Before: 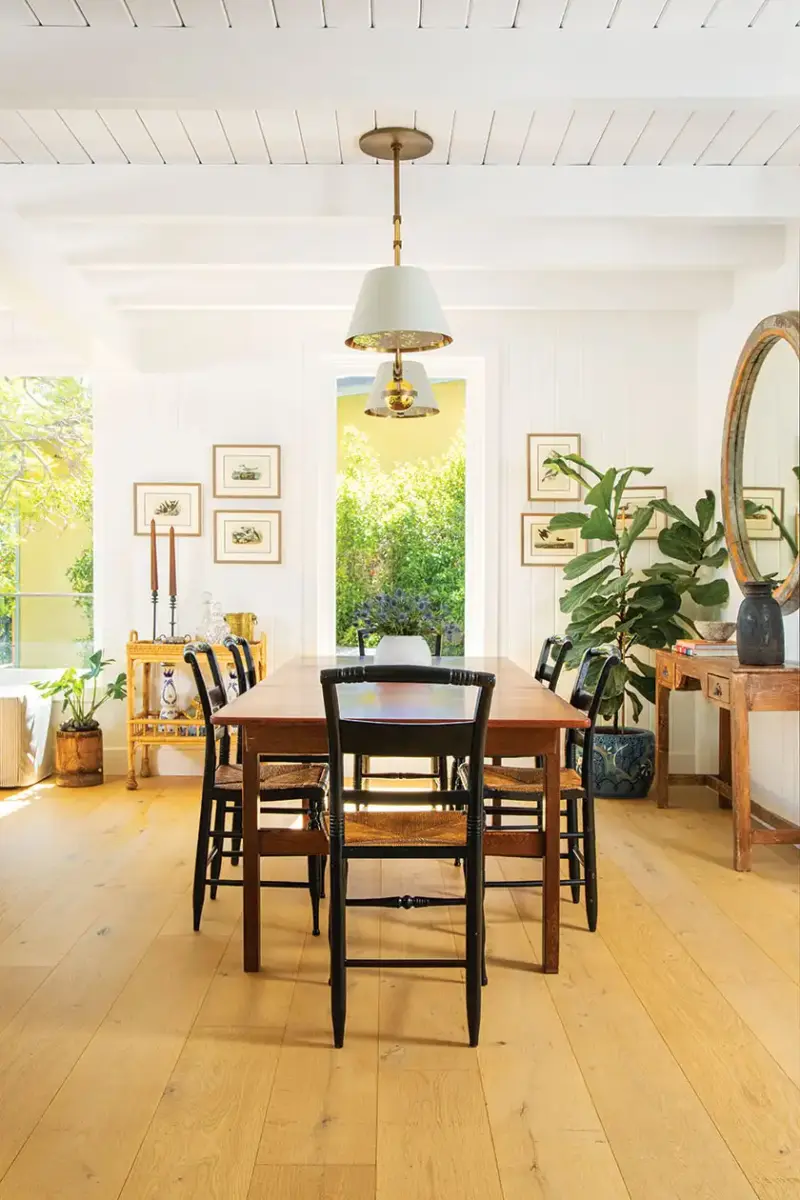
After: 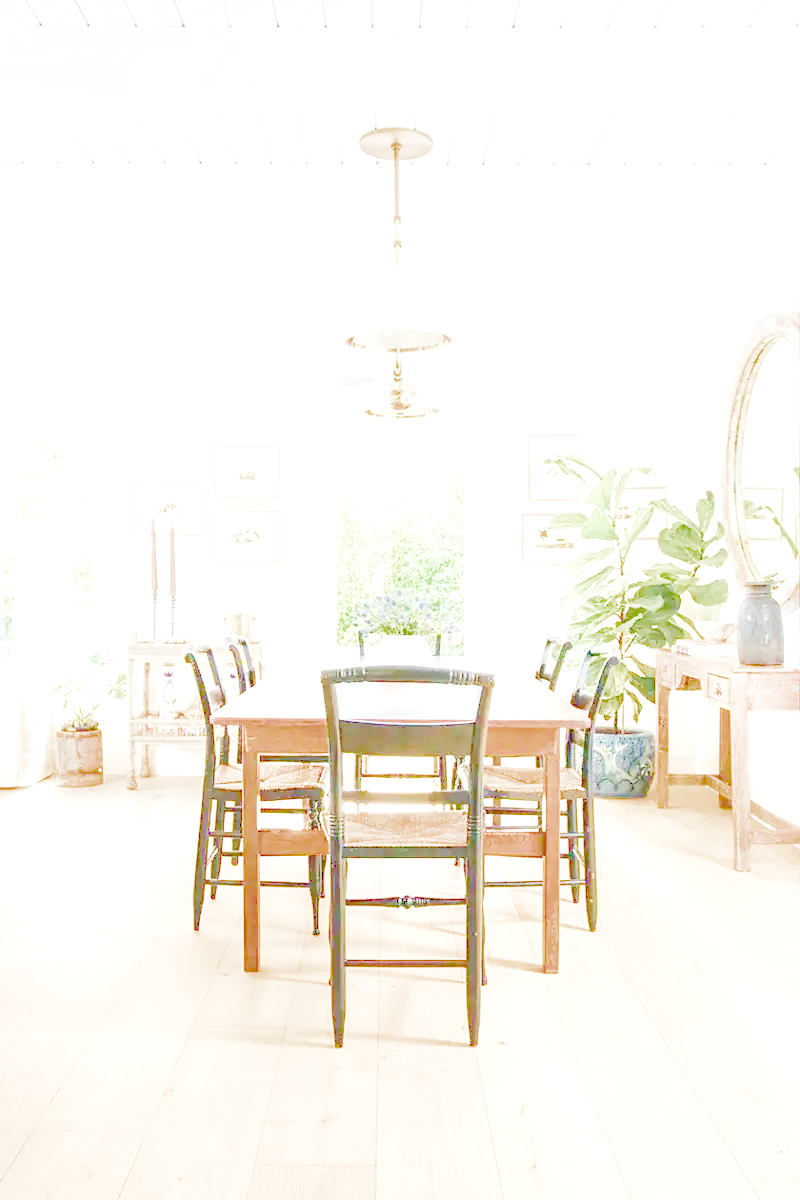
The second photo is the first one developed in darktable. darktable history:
exposure: exposure 0.6 EV, compensate highlight preservation false
local contrast: highlights 20%, detail 150%
color balance: output saturation 120%
filmic rgb: middle gray luminance 4.29%, black relative exposure -13 EV, white relative exposure 5 EV, threshold 6 EV, target black luminance 0%, hardness 5.19, latitude 59.69%, contrast 0.767, highlights saturation mix 5%, shadows ↔ highlights balance 25.95%, add noise in highlights 0, color science v3 (2019), use custom middle-gray values true, iterations of high-quality reconstruction 0, contrast in highlights soft, enable highlight reconstruction true
